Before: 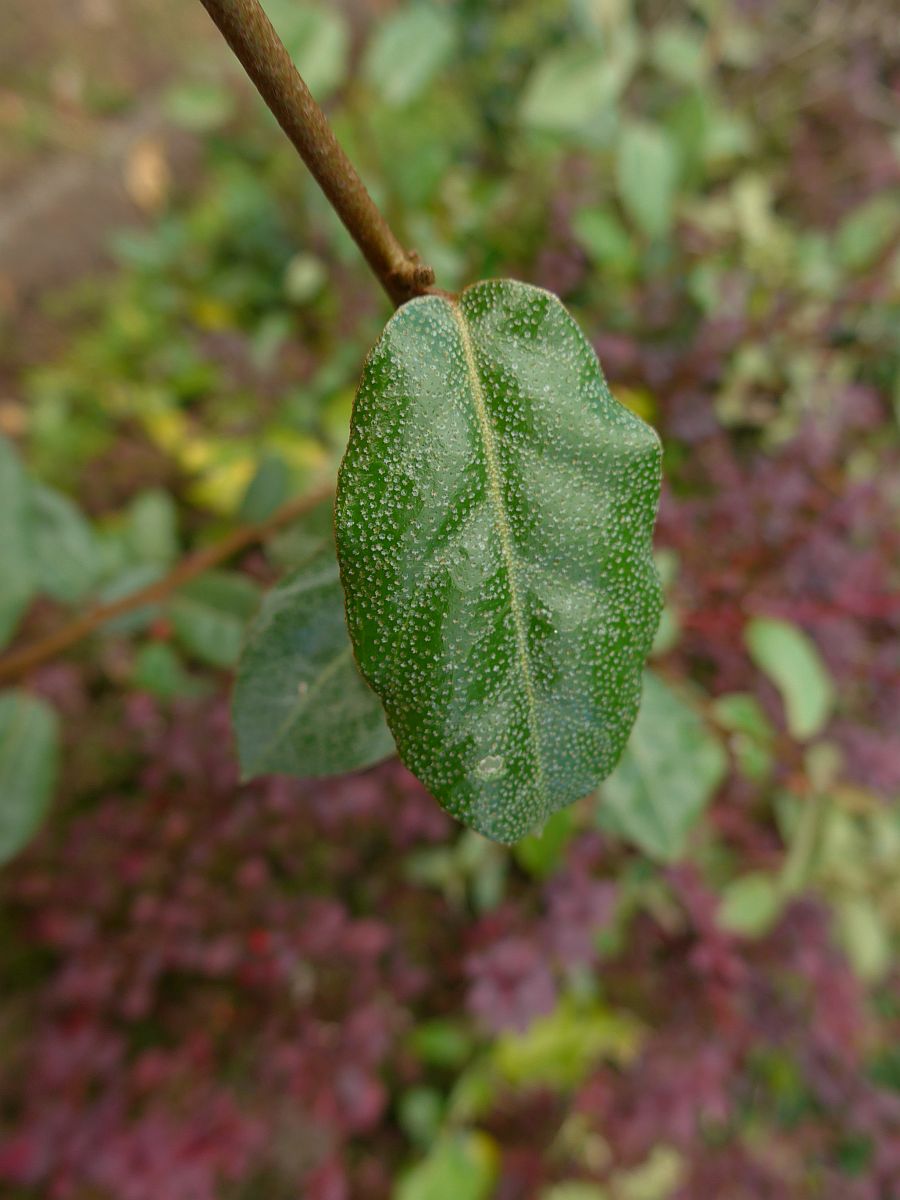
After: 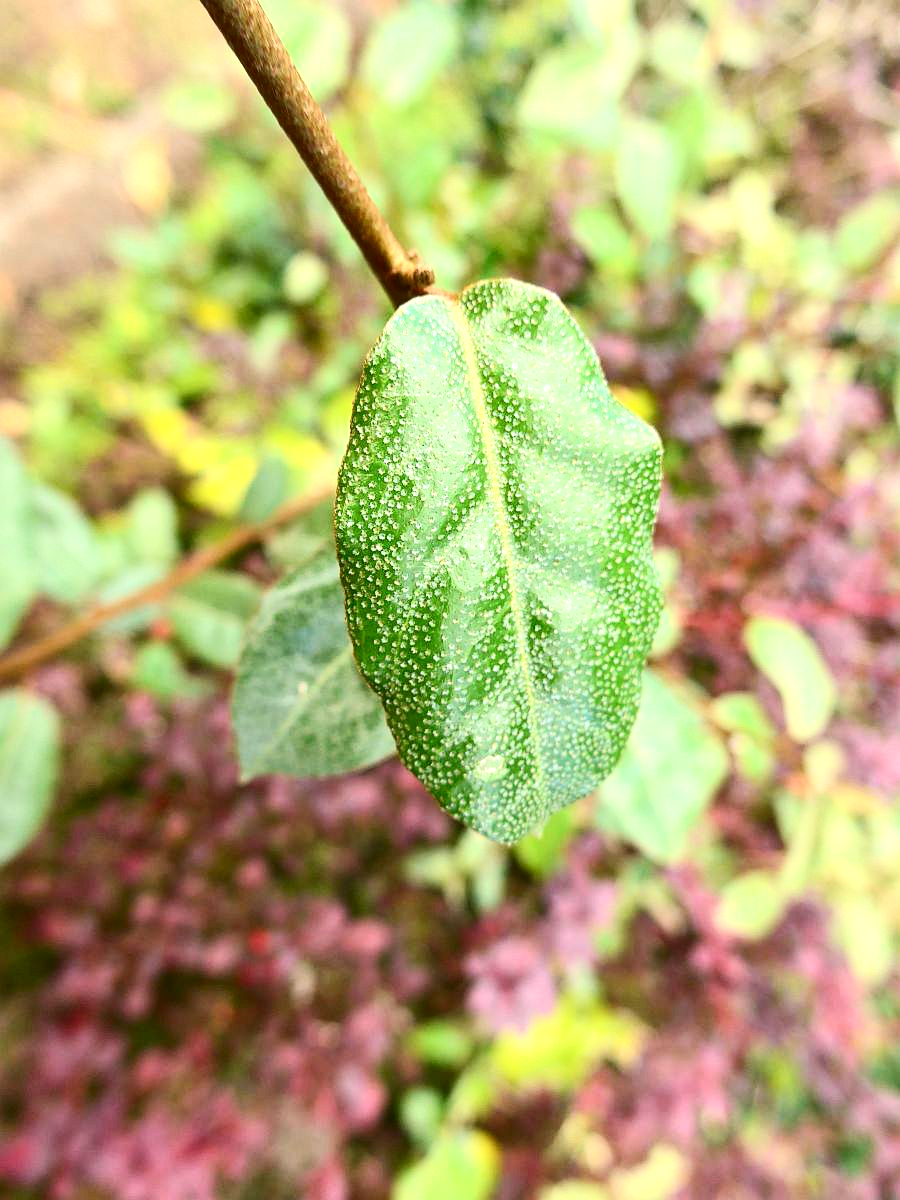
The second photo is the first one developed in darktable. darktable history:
contrast brightness saturation: contrast 0.299
exposure: black level correction 0.001, exposure 1.034 EV, compensate exposure bias true, compensate highlight preservation false
shadows and highlights: shadows 36.33, highlights -27.46, soften with gaussian
